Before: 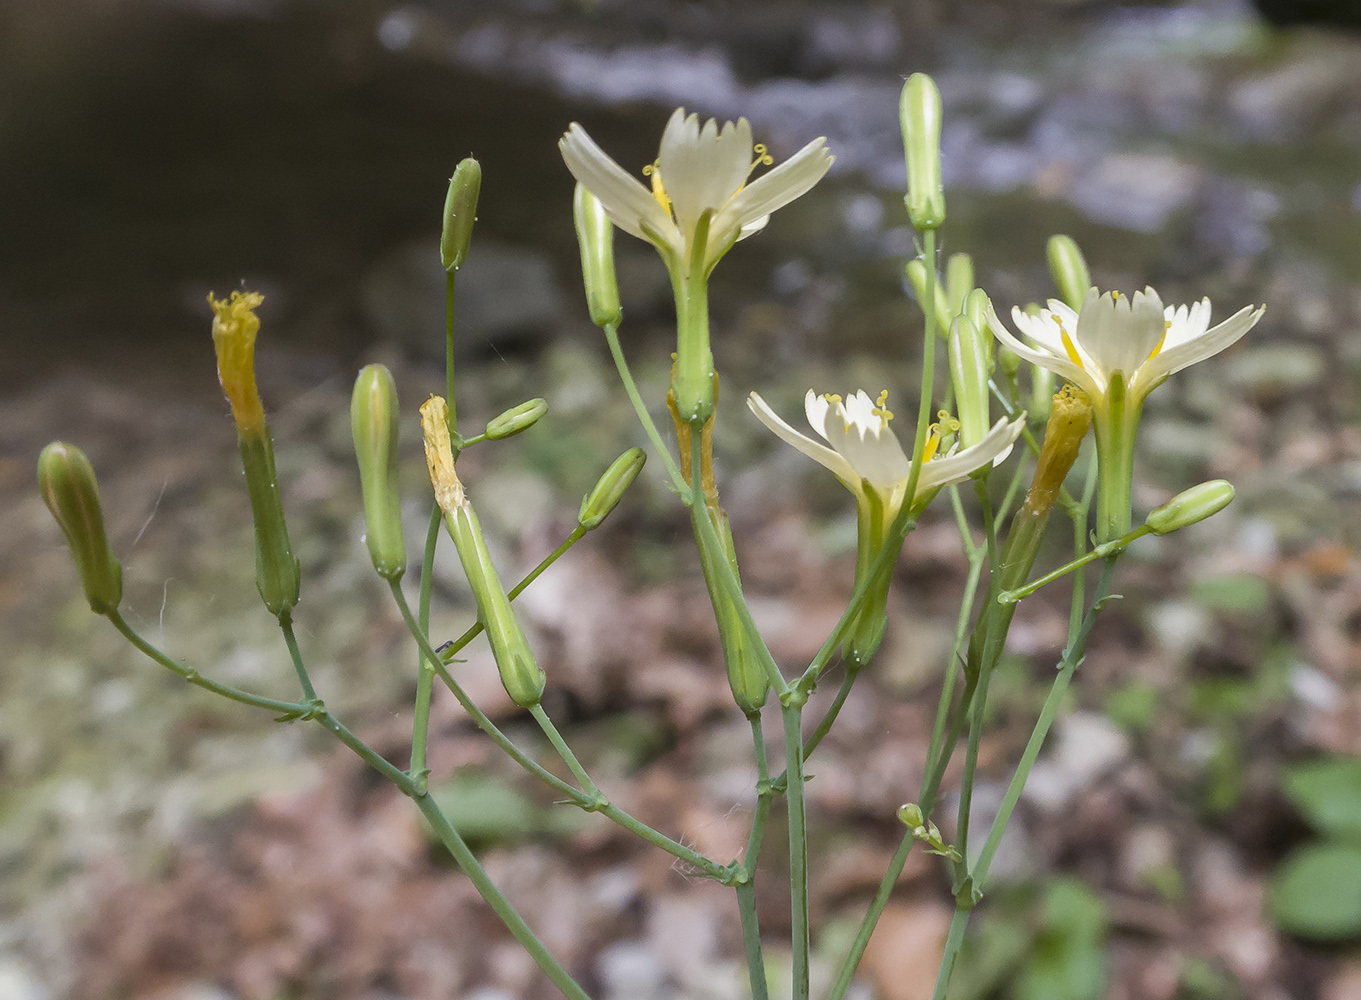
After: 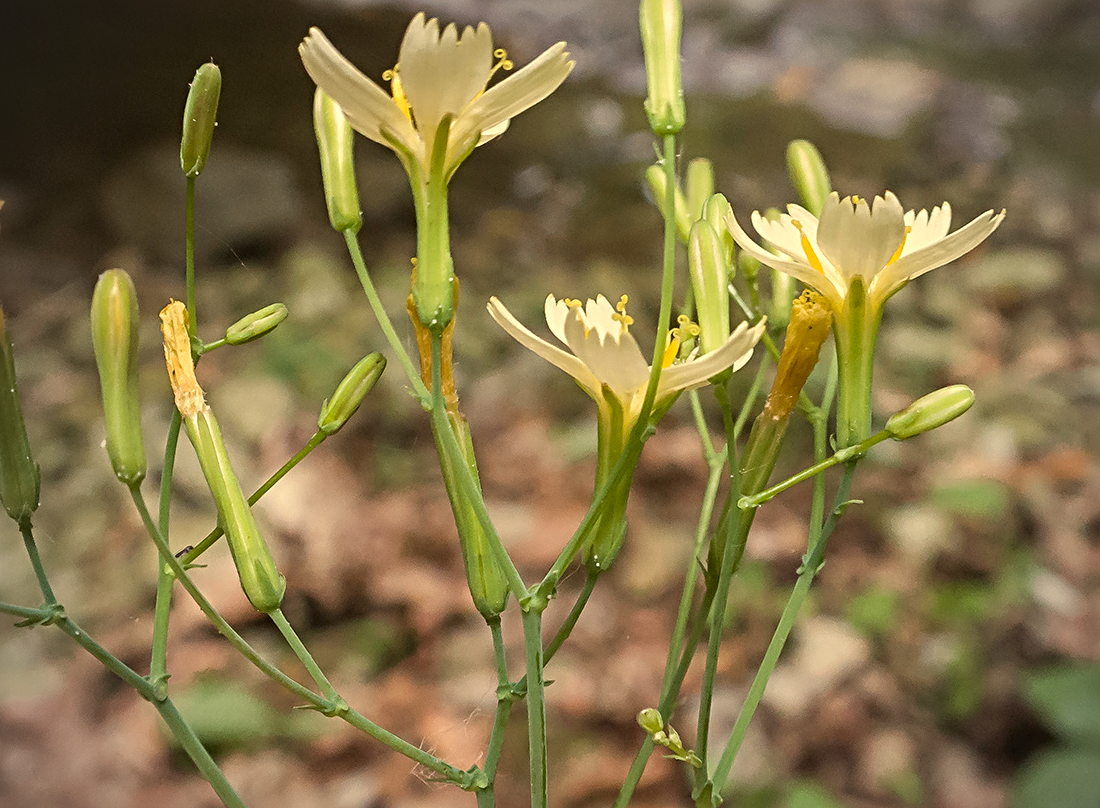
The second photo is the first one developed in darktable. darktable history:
crop: left 19.159%, top 9.58%, bottom 9.58%
shadows and highlights: shadows 62.66, white point adjustment 0.37, highlights -34.44, compress 83.82%
vignetting: on, module defaults
white balance: red 1.08, blue 0.791
sharpen: radius 4
